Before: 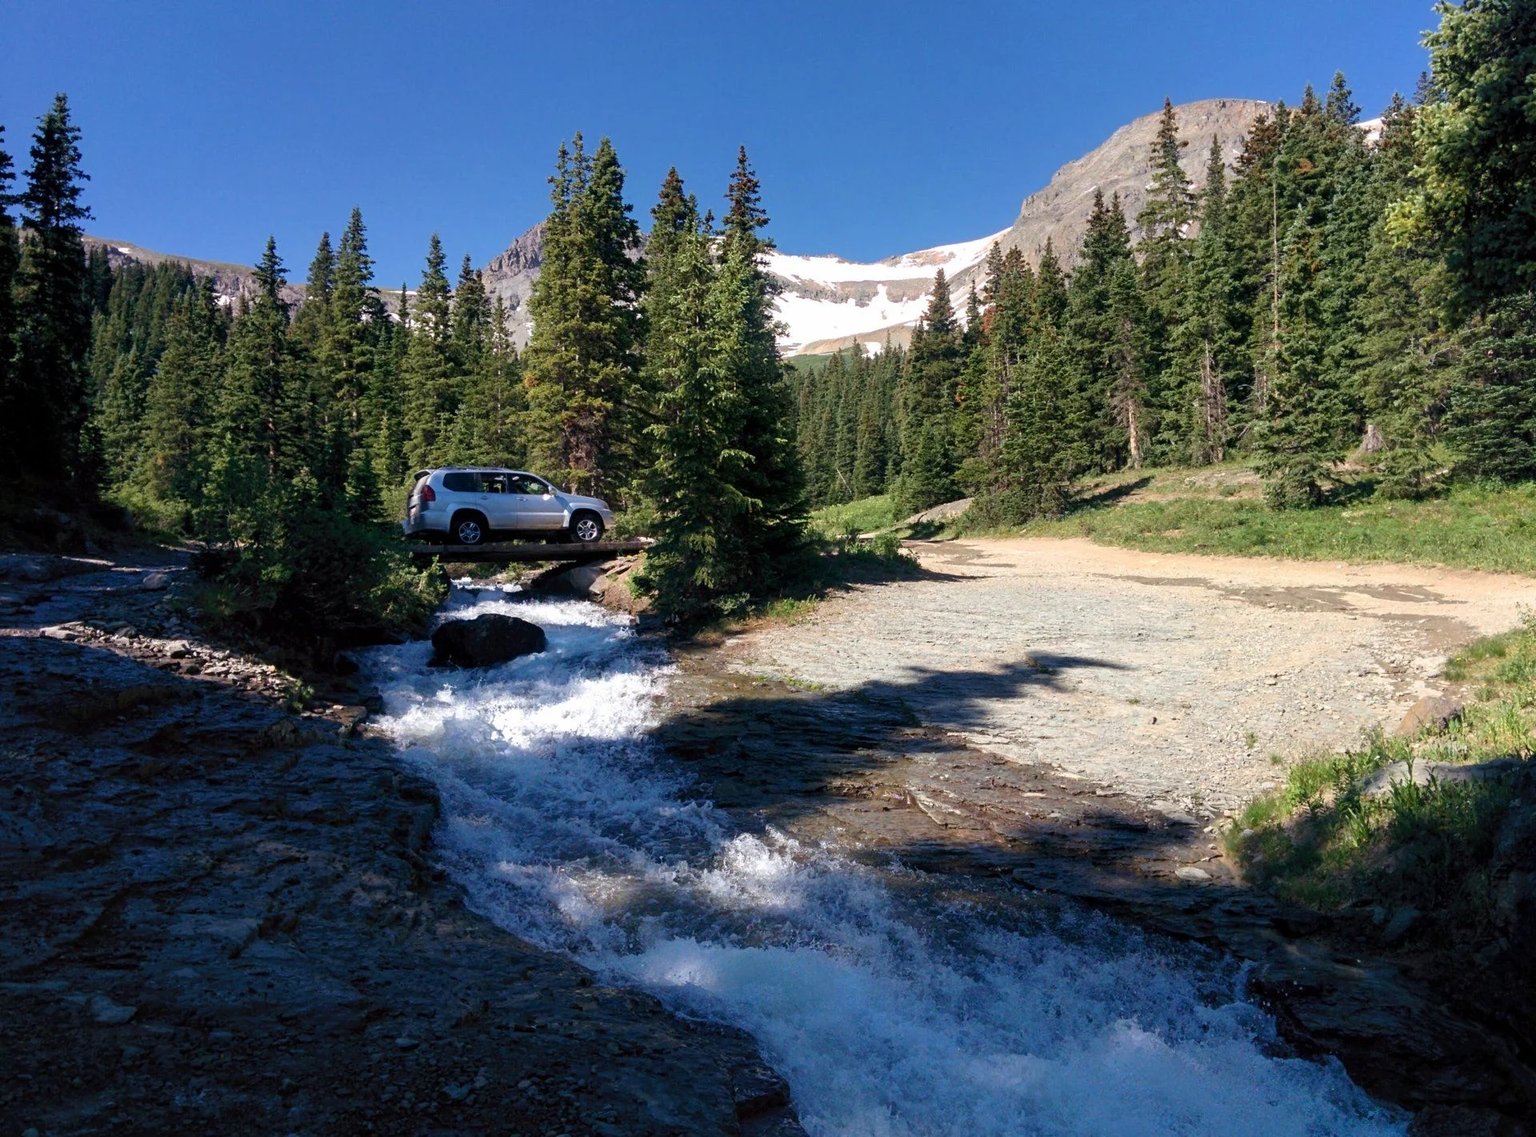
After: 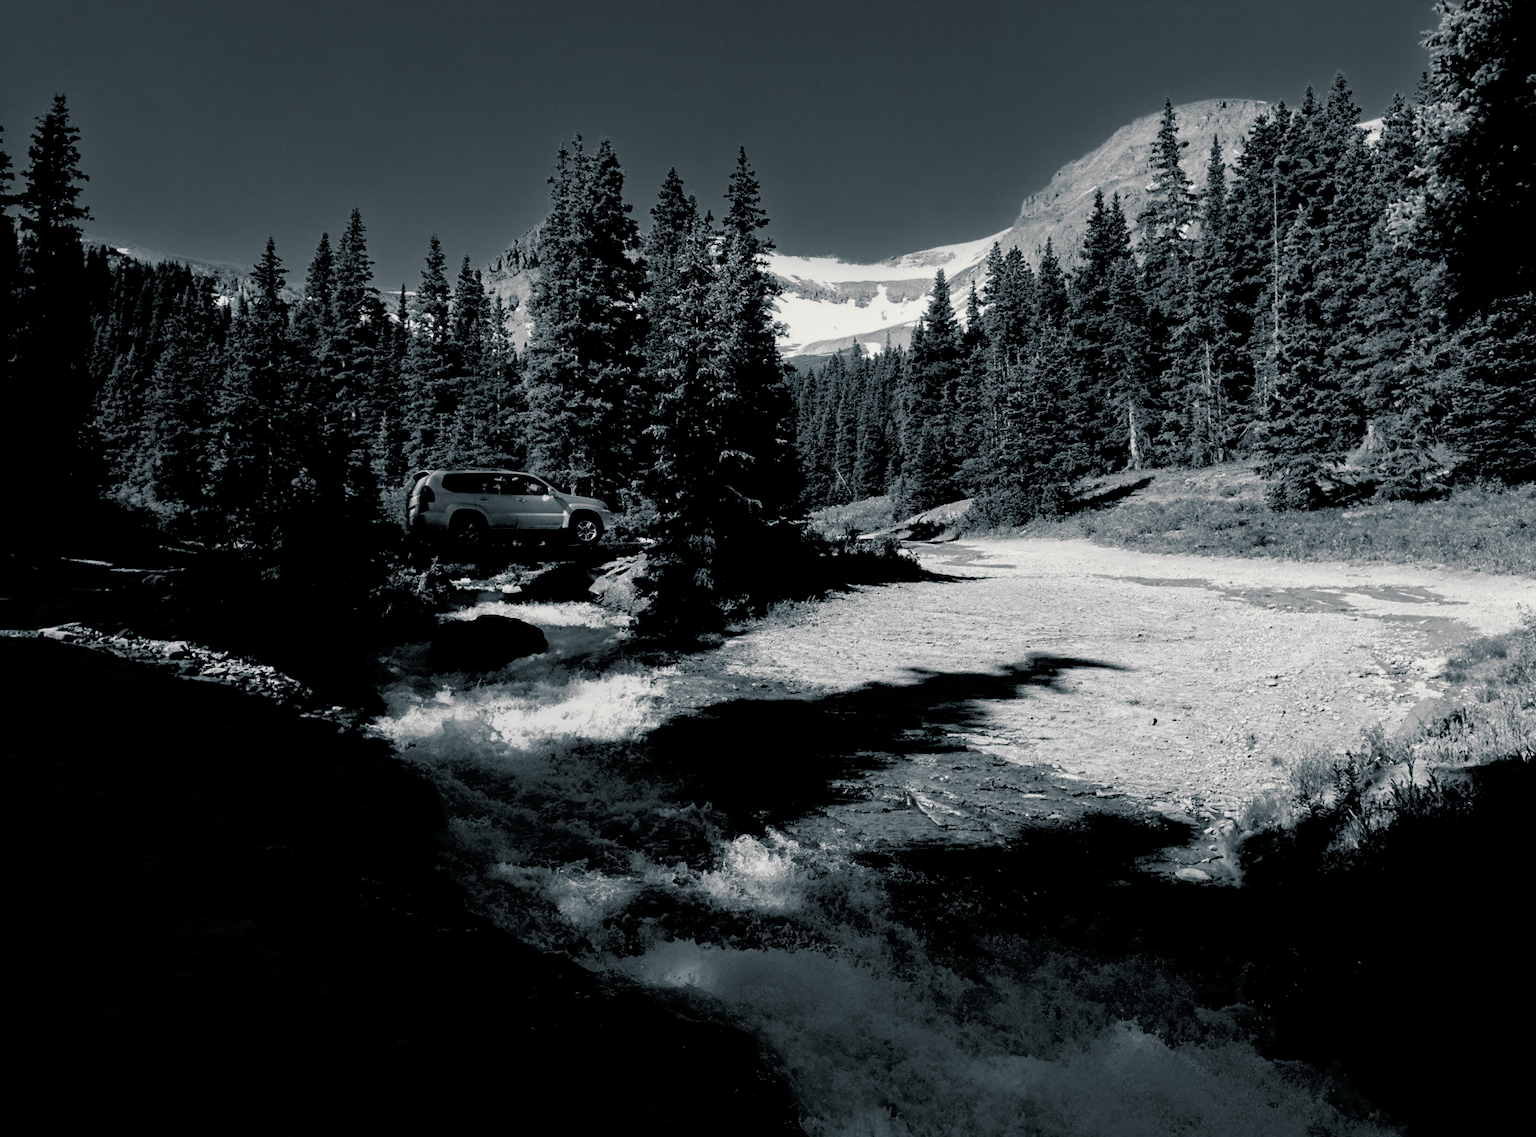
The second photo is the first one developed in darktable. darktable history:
exposure: black level correction 0.056, exposure -0.039 EV, compensate highlight preservation false
monochrome: a 26.22, b 42.67, size 0.8
color balance rgb: perceptual saturation grading › global saturation 20%, global vibrance 20%
split-toning: shadows › hue 205.2°, shadows › saturation 0.29, highlights › hue 50.4°, highlights › saturation 0.38, balance -49.9
crop and rotate: left 0.126%
